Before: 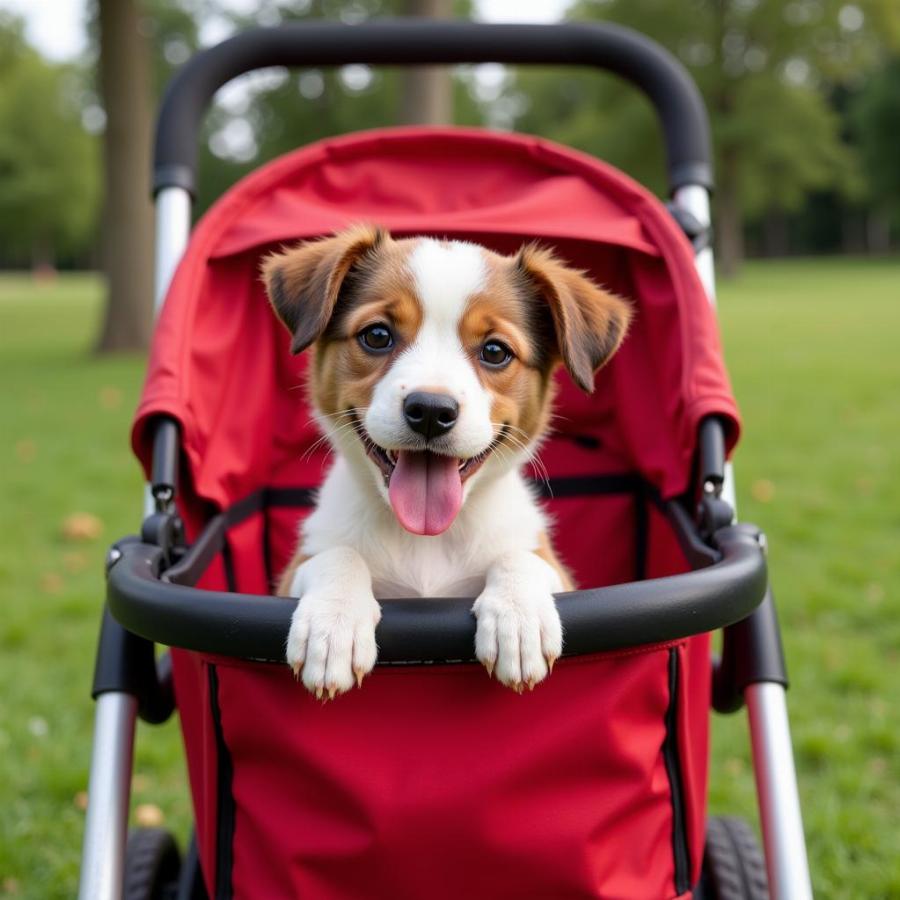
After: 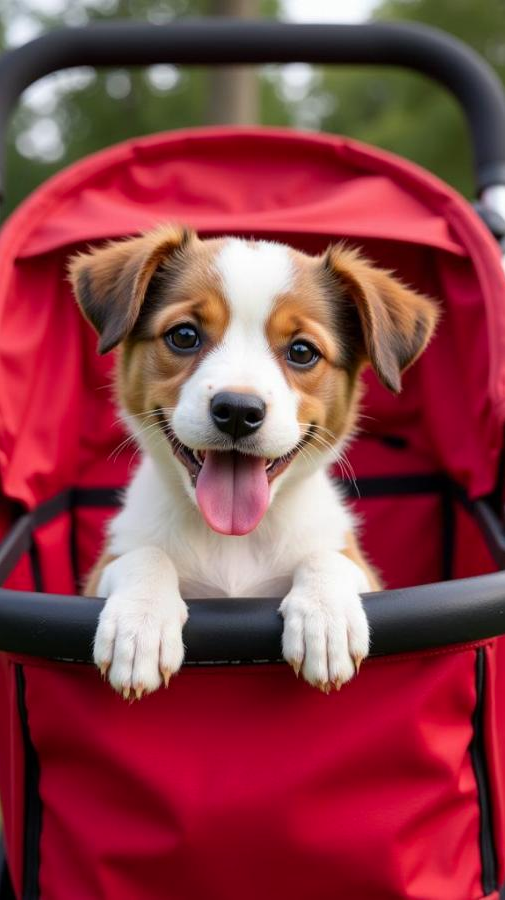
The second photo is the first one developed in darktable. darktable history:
crop: left 21.465%, right 22.297%
color zones: curves: ch1 [(0, 0.513) (0.143, 0.524) (0.286, 0.511) (0.429, 0.506) (0.571, 0.503) (0.714, 0.503) (0.857, 0.508) (1, 0.513)]
